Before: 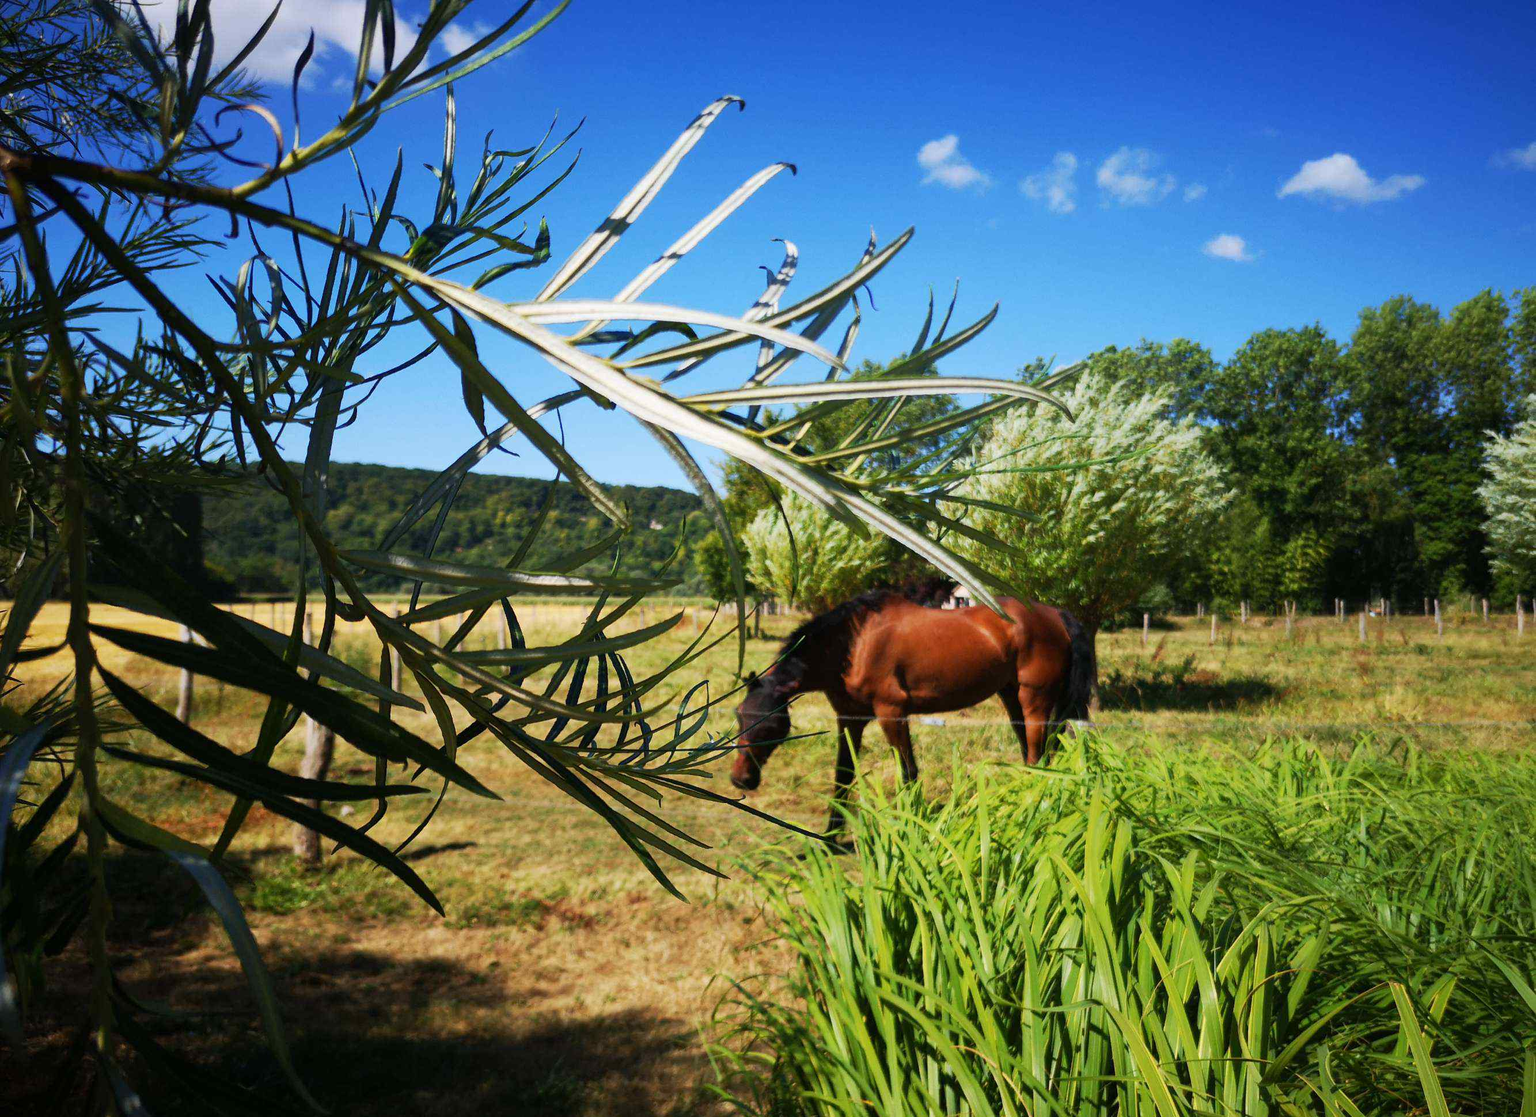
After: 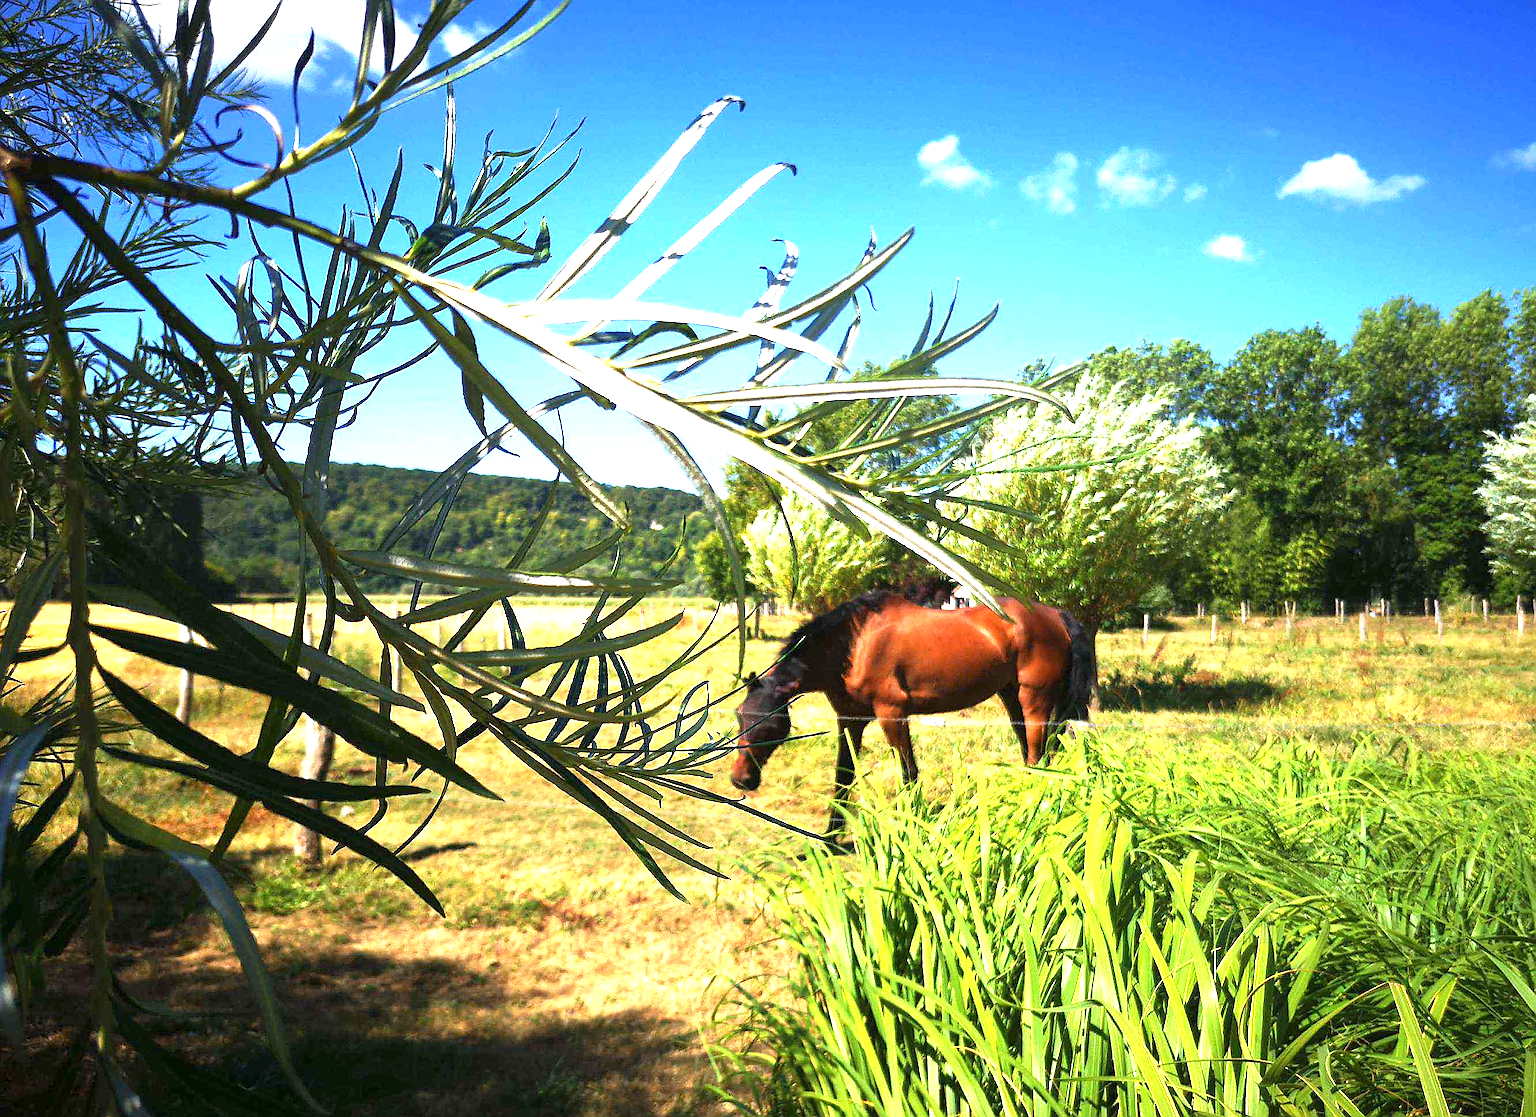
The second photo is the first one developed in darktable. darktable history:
sharpen: radius 1.377, amount 1.24, threshold 0.825
exposure: black level correction 0, exposure 1.379 EV, compensate highlight preservation false
